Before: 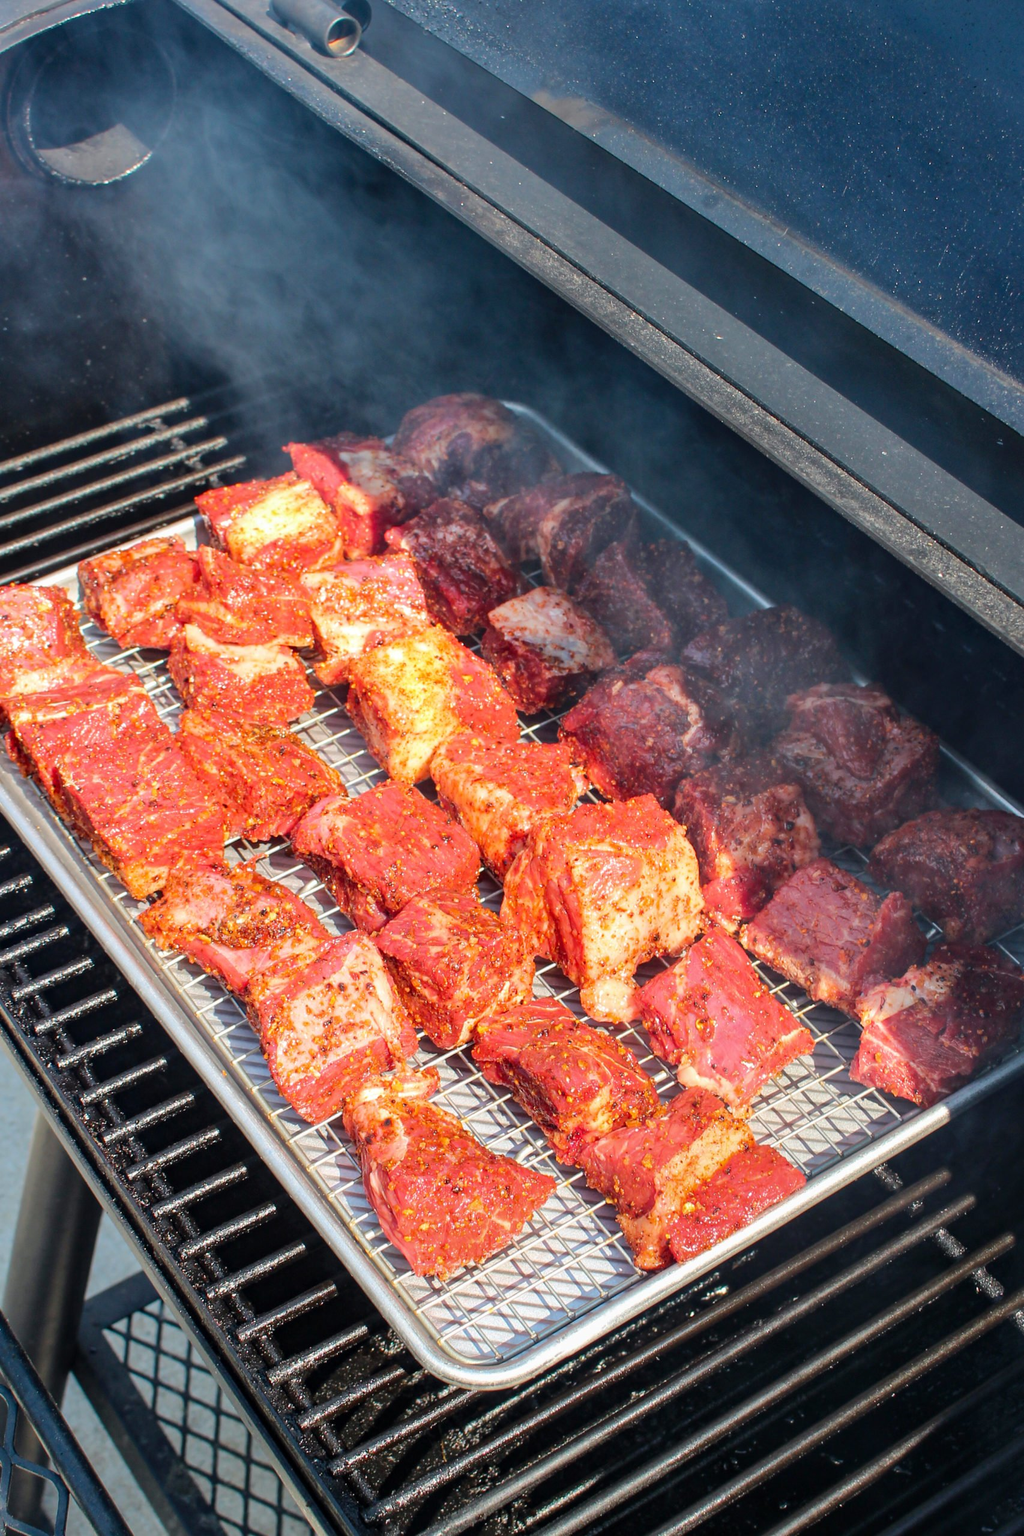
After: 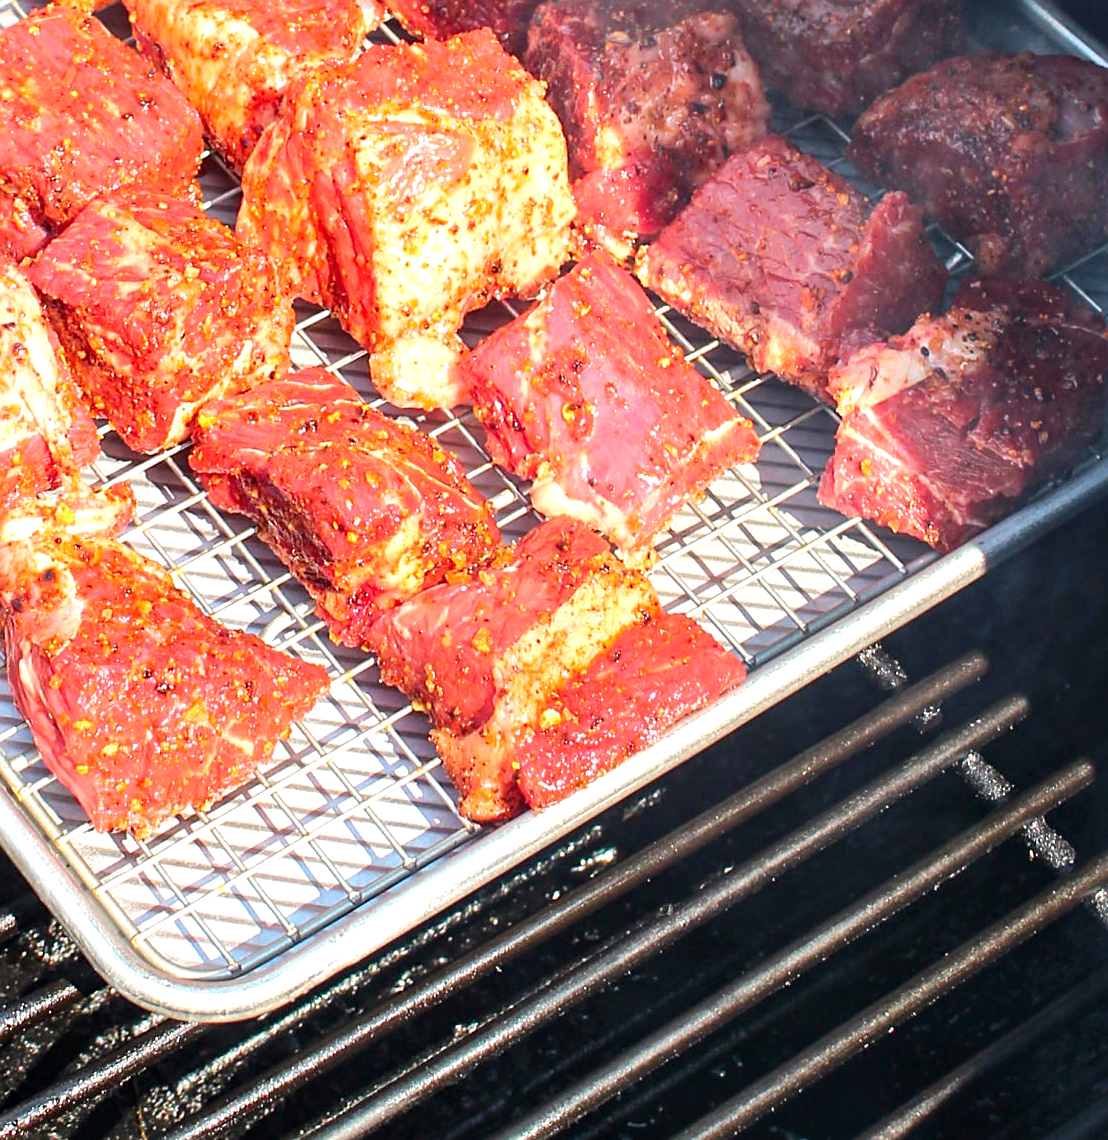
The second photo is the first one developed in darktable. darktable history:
exposure: exposure 0.639 EV, compensate highlight preservation false
sharpen: on, module defaults
crop and rotate: left 35.031%, top 50.612%, bottom 4.834%
